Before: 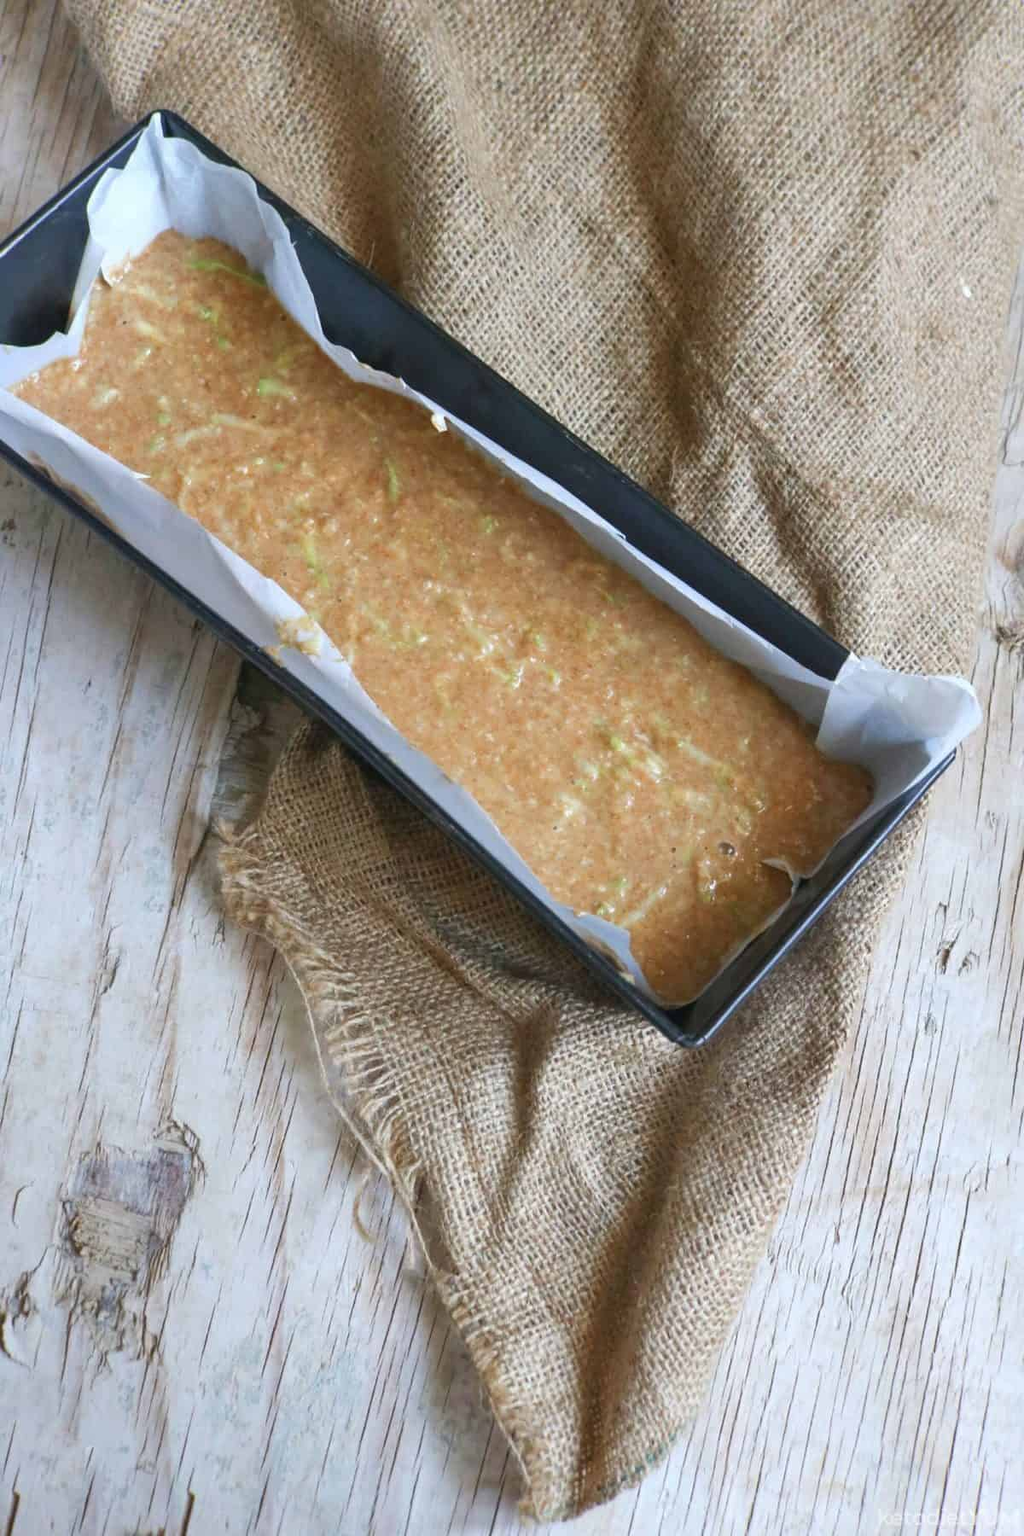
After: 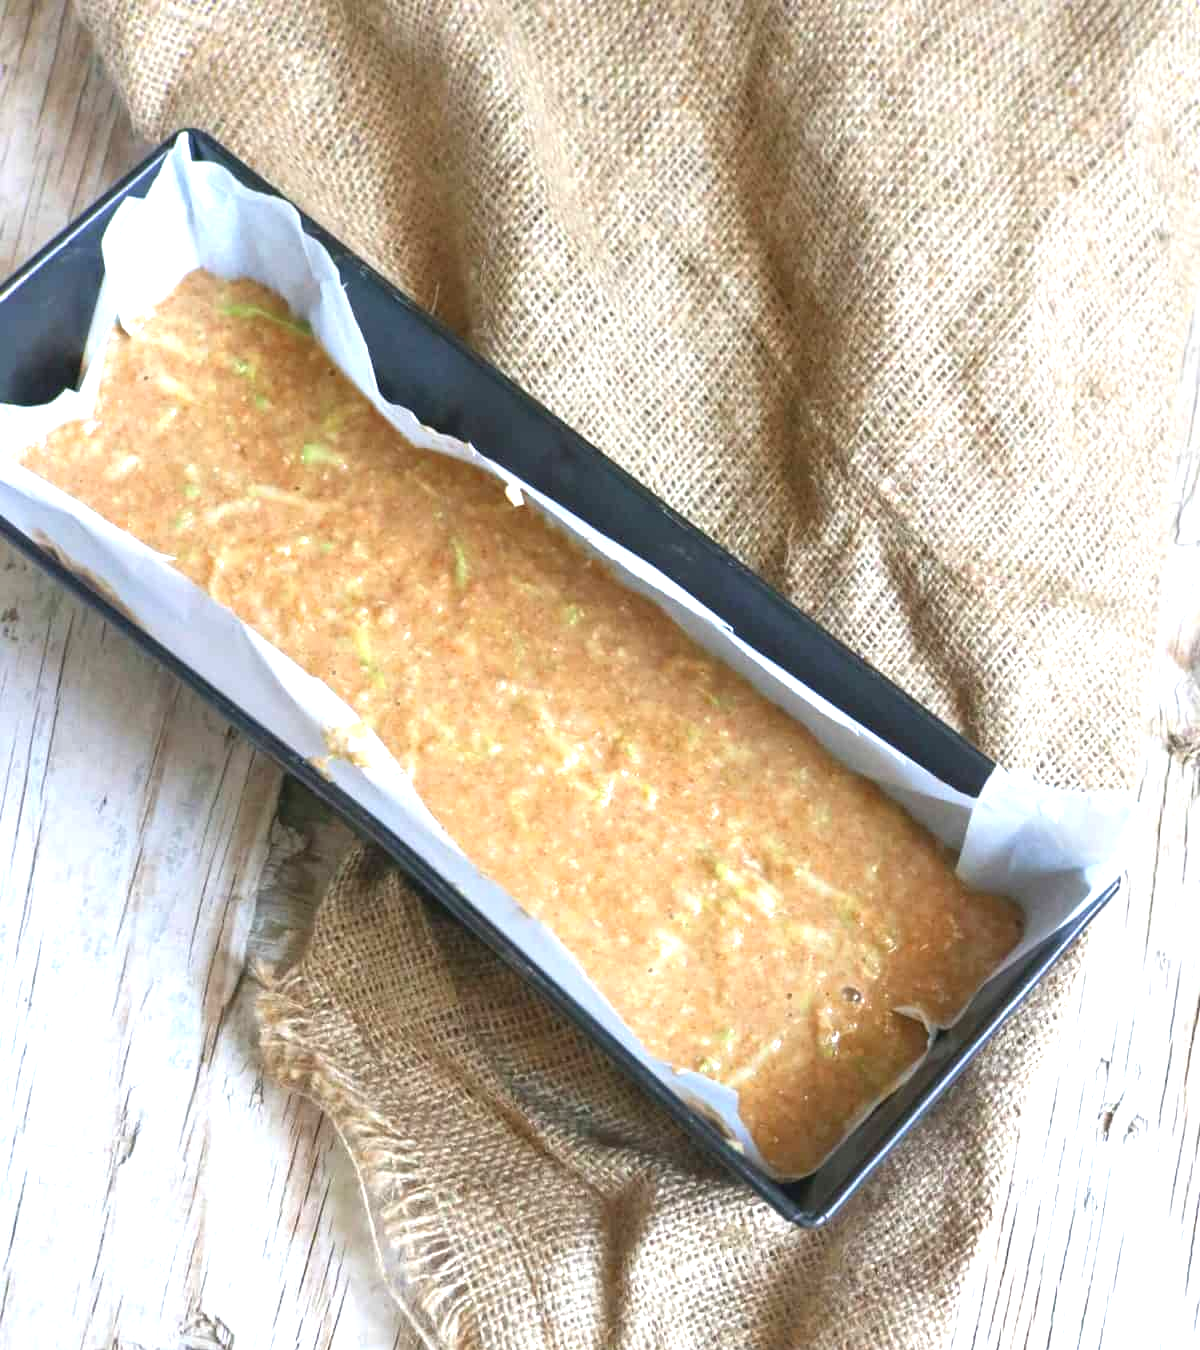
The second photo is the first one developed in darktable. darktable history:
crop: bottom 24.984%
shadows and highlights: shadows 30.91, highlights 0.529, soften with gaussian
exposure: exposure 0.948 EV, compensate exposure bias true, compensate highlight preservation false
